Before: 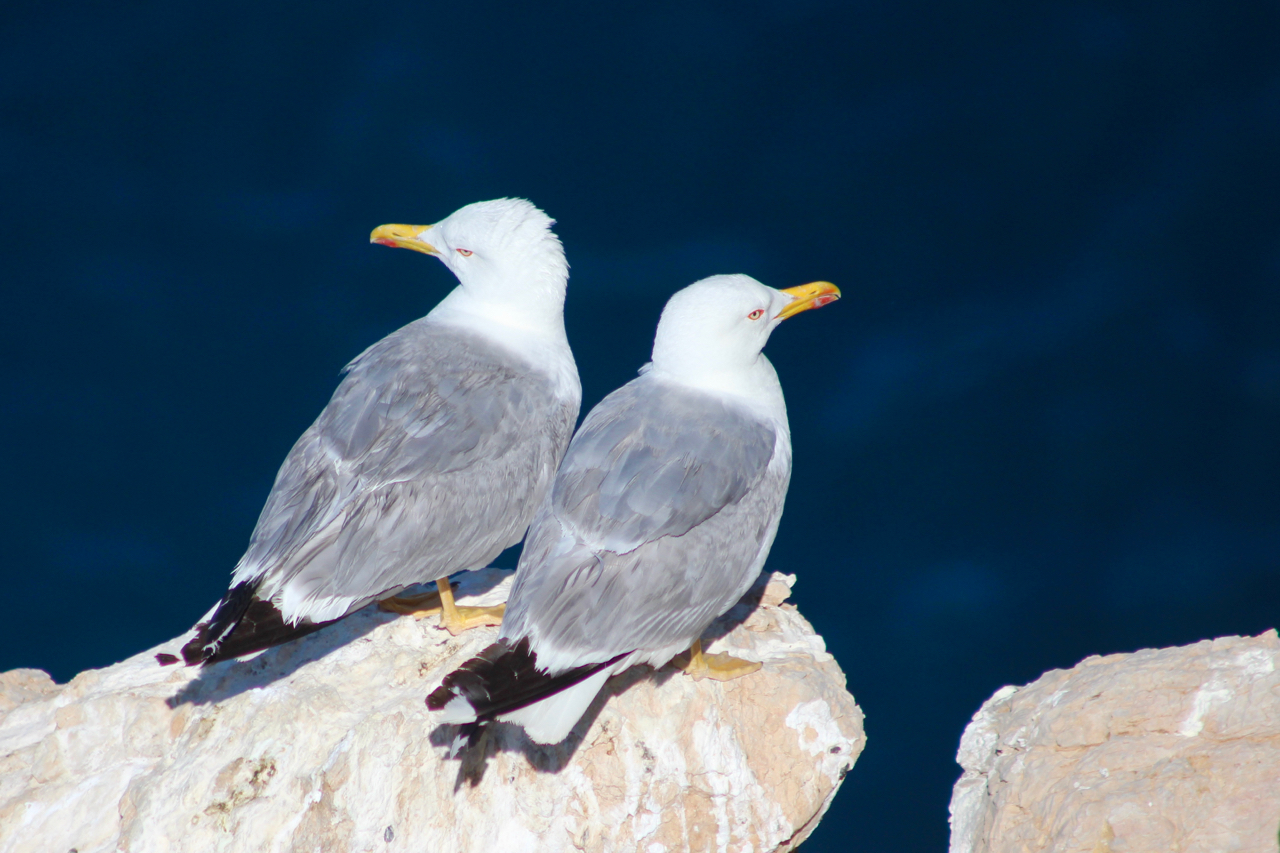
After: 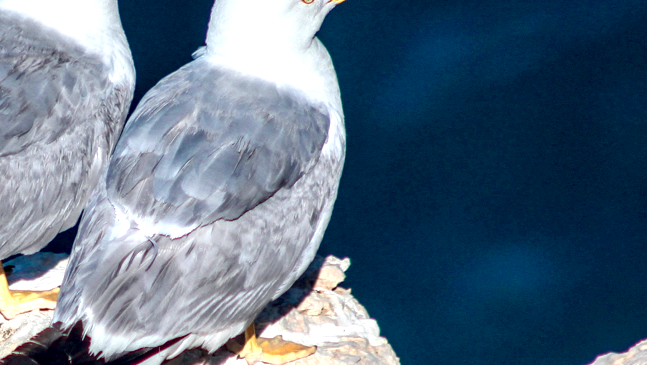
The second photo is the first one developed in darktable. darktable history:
crop: left 34.878%, top 37.054%, right 14.529%, bottom 20.069%
local contrast: highlights 20%, detail 196%
color zones: curves: ch0 [(0.018, 0.548) (0.224, 0.64) (0.425, 0.447) (0.675, 0.575) (0.732, 0.579)]; ch1 [(0.066, 0.487) (0.25, 0.5) (0.404, 0.43) (0.75, 0.421) (0.956, 0.421)]; ch2 [(0.044, 0.561) (0.215, 0.465) (0.399, 0.544) (0.465, 0.548) (0.614, 0.447) (0.724, 0.43) (0.882, 0.623) (0.956, 0.632)]
color balance rgb: highlights gain › luminance 17.891%, global offset › chroma 0.133%, global offset › hue 253.25°, perceptual saturation grading › global saturation 31.282%, global vibrance 0.417%
